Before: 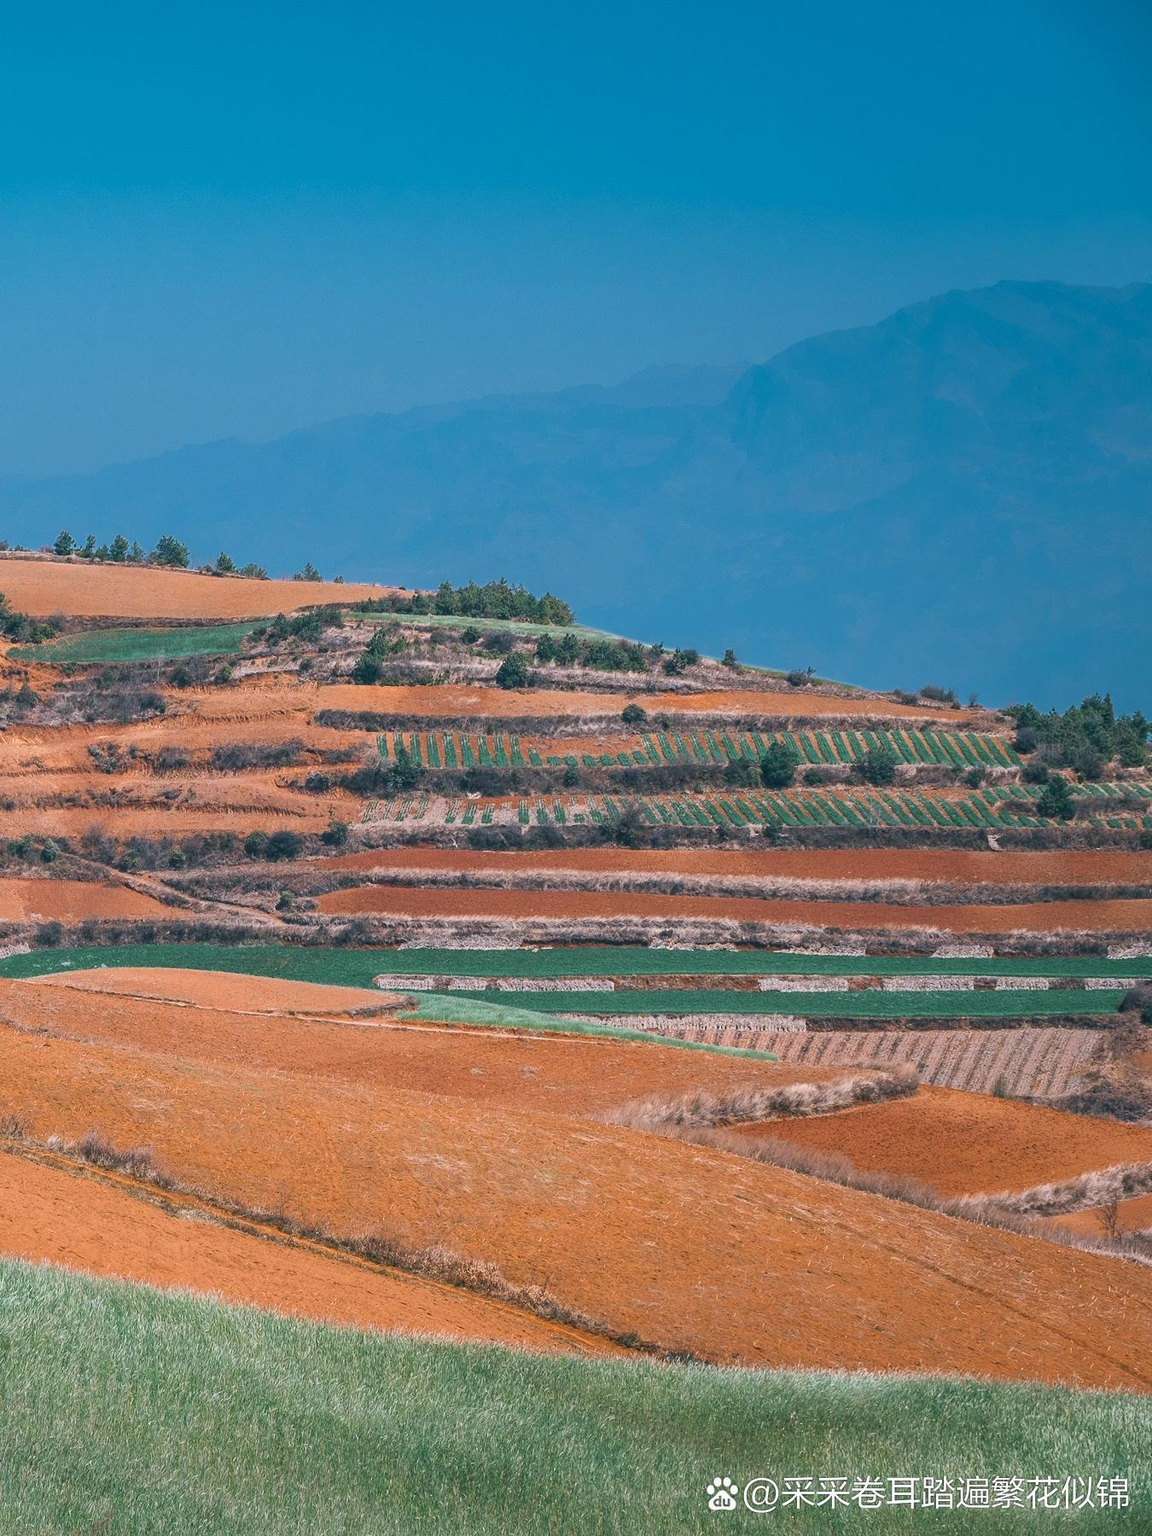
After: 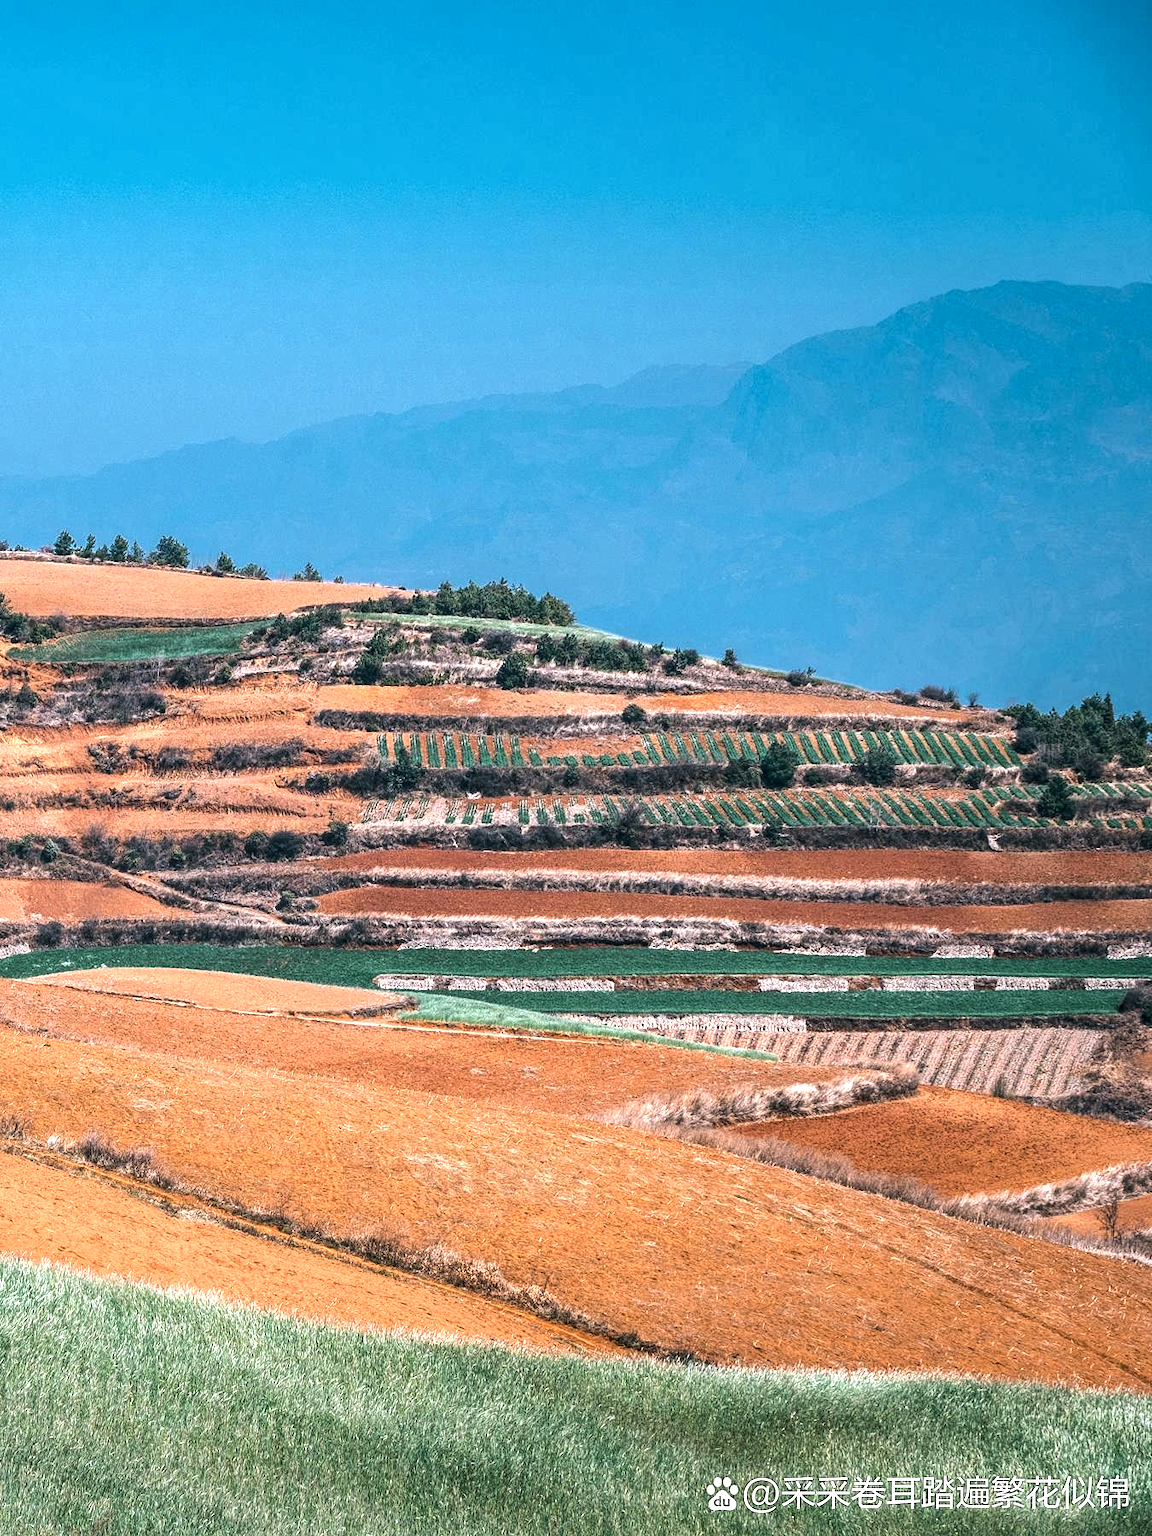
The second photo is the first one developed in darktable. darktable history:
local contrast: highlights 99%, shadows 86%, detail 160%, midtone range 0.2
exposure: black level correction 0, compensate exposure bias true, compensate highlight preservation false
tone equalizer: -8 EV -1.08 EV, -7 EV -1.01 EV, -6 EV -0.867 EV, -5 EV -0.578 EV, -3 EV 0.578 EV, -2 EV 0.867 EV, -1 EV 1.01 EV, +0 EV 1.08 EV, edges refinement/feathering 500, mask exposure compensation -1.57 EV, preserve details no
